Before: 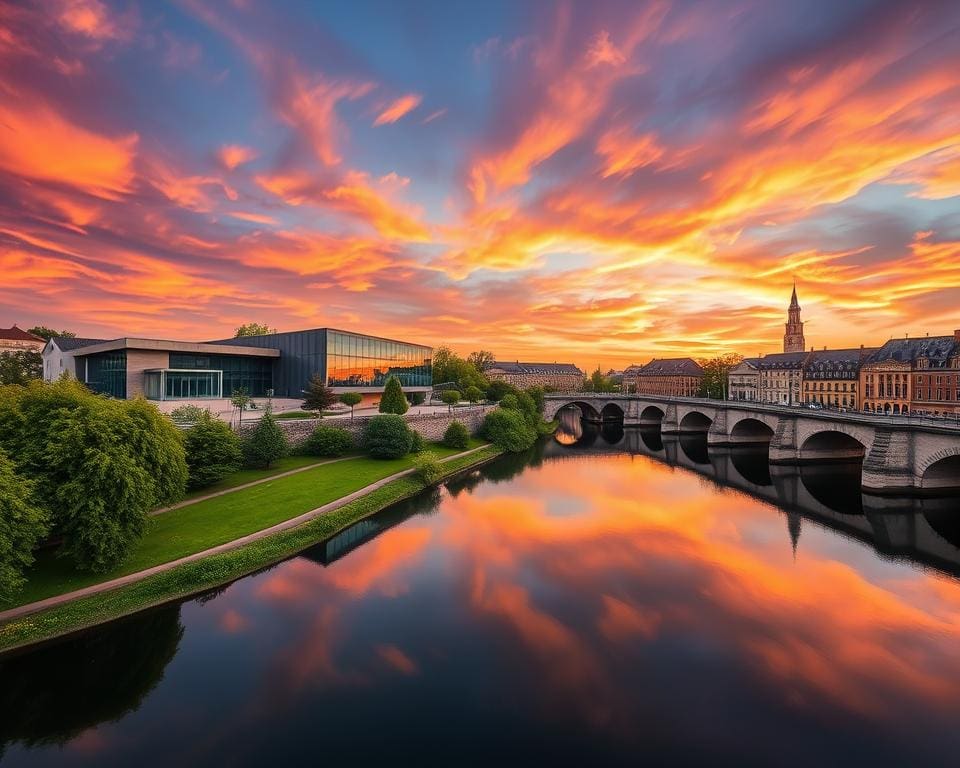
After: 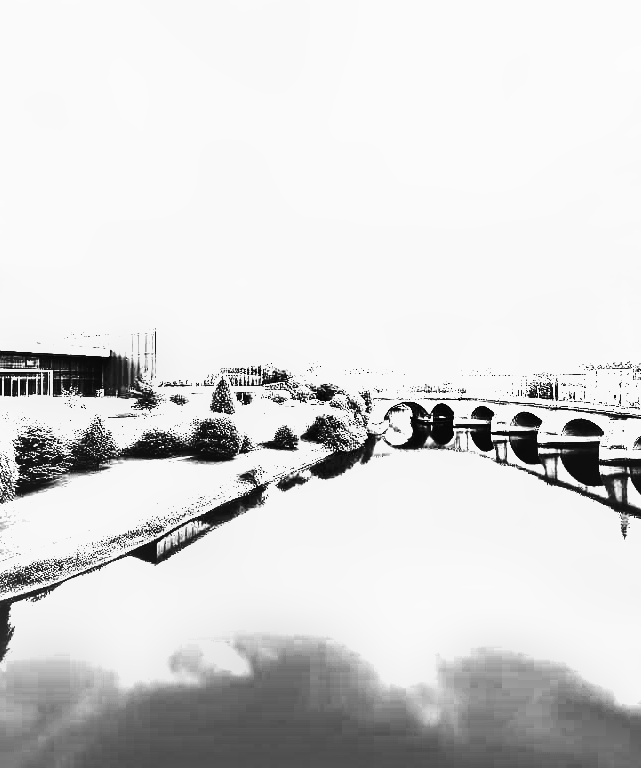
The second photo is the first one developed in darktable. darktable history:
crop and rotate: left 17.732%, right 15.423%
white balance: red 8, blue 8
monochrome: on, module defaults
shadows and highlights: radius 108.52, shadows 40.68, highlights -72.88, low approximation 0.01, soften with gaussian
tone curve: curves: ch0 [(0, 0) (0.003, 0.331) (0.011, 0.333) (0.025, 0.333) (0.044, 0.334) (0.069, 0.335) (0.1, 0.338) (0.136, 0.342) (0.177, 0.347) (0.224, 0.352) (0.277, 0.359) (0.335, 0.39) (0.399, 0.434) (0.468, 0.509) (0.543, 0.615) (0.623, 0.731) (0.709, 0.814) (0.801, 0.88) (0.898, 0.921) (1, 1)], preserve colors none
